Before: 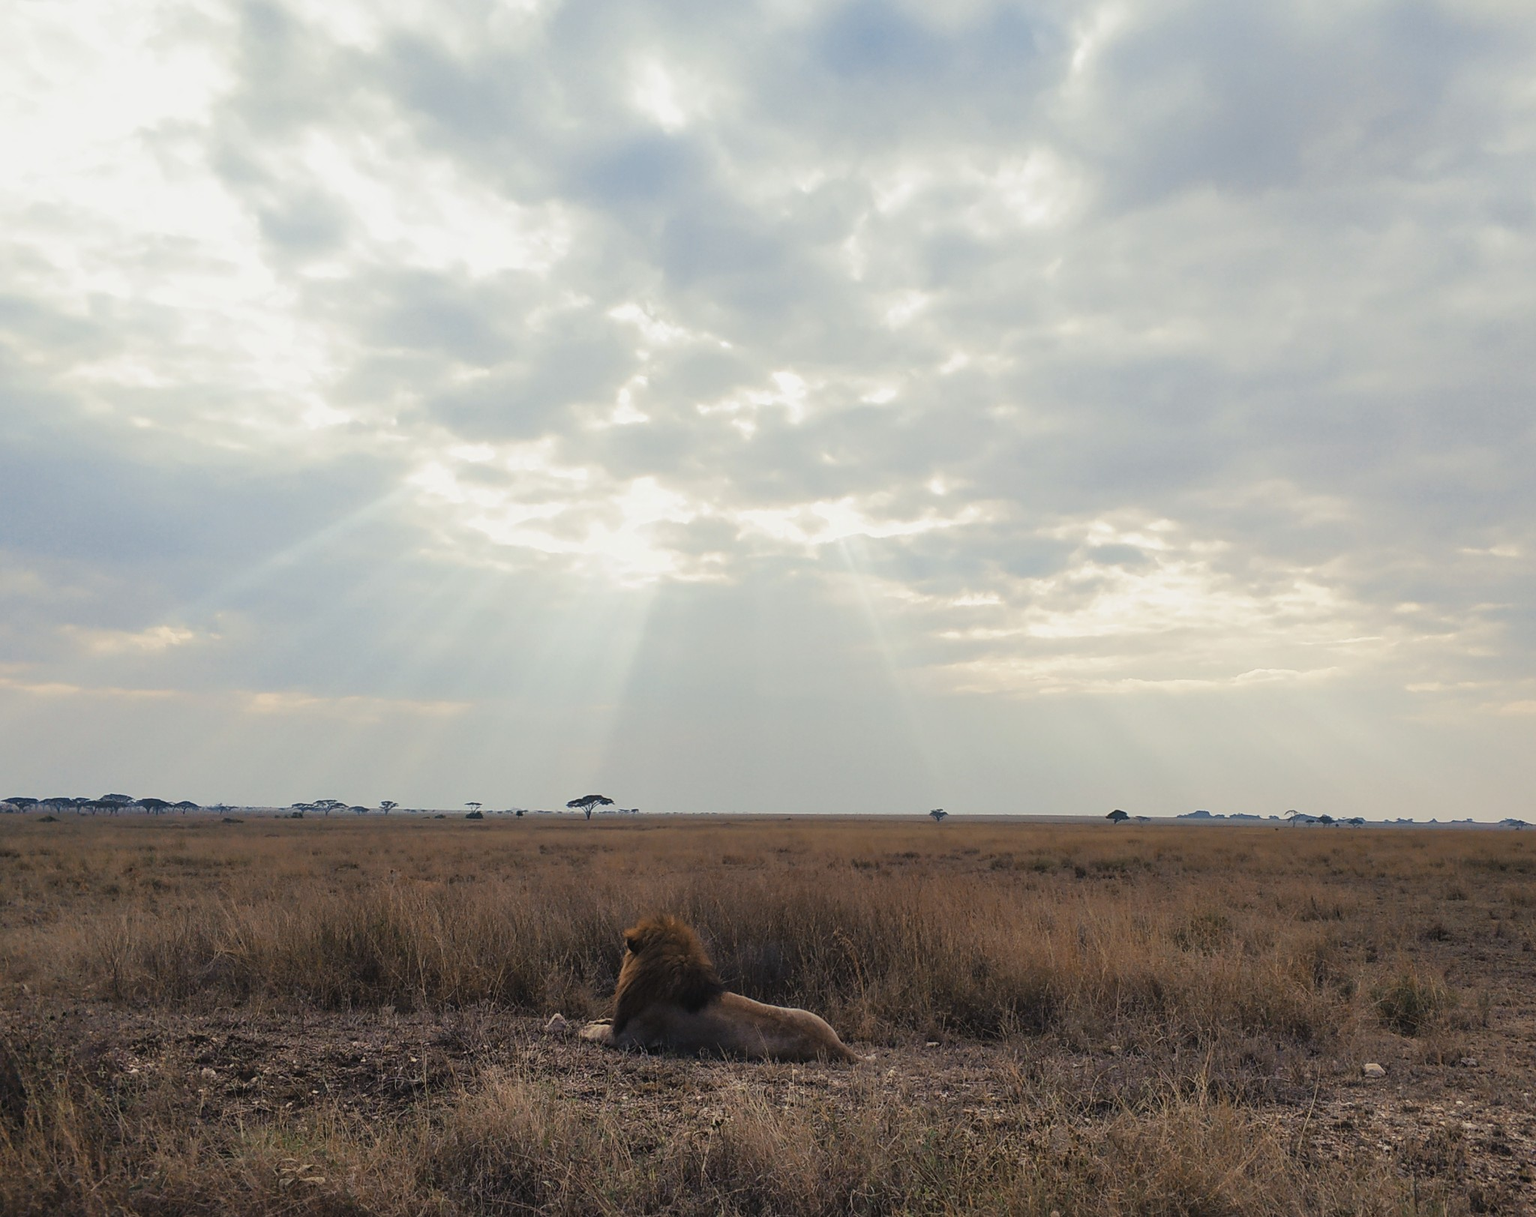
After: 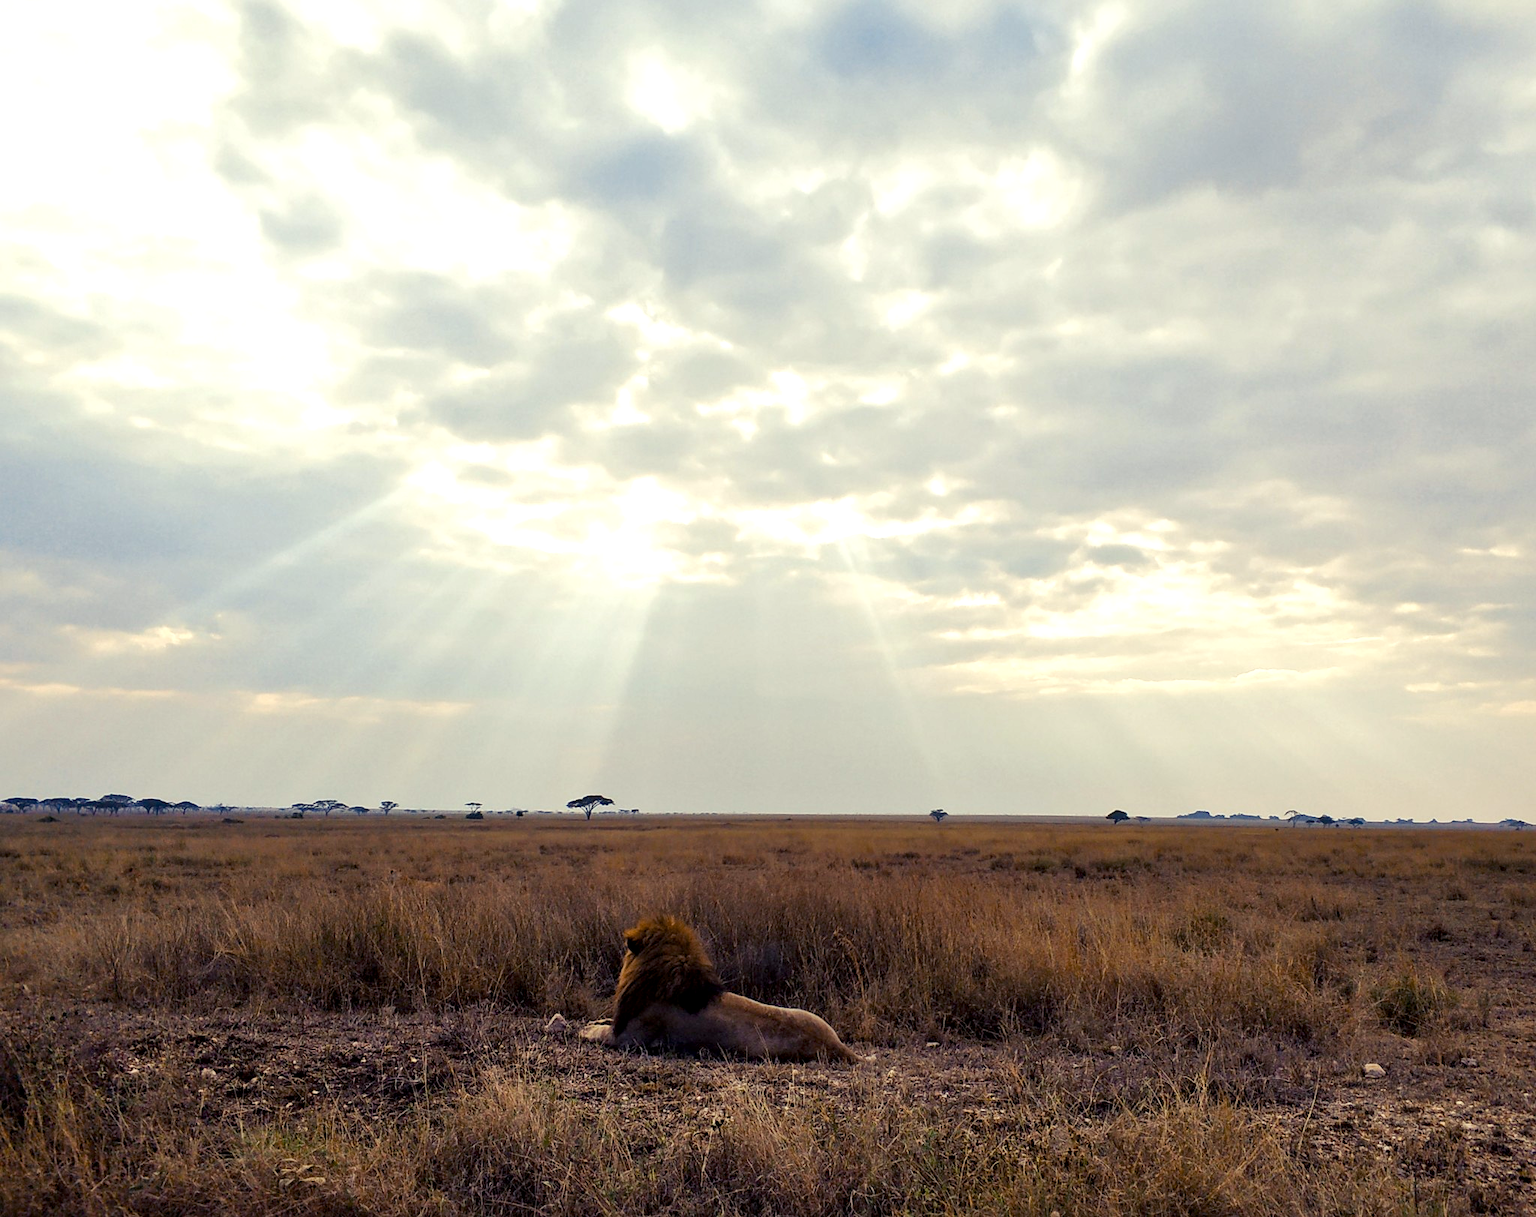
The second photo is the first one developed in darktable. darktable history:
local contrast: mode bilateral grid, contrast 30, coarseness 25, midtone range 0.2
color balance rgb: shadows lift › luminance -21.66%, shadows lift › chroma 6.57%, shadows lift › hue 270°, power › chroma 0.68%, power › hue 60°, highlights gain › luminance 6.08%, highlights gain › chroma 1.33%, highlights gain › hue 90°, global offset › luminance -0.87%, perceptual saturation grading › global saturation 26.86%, perceptual saturation grading › highlights -28.39%, perceptual saturation grading › mid-tones 15.22%, perceptual saturation grading › shadows 33.98%, perceptual brilliance grading › highlights 10%, perceptual brilliance grading › mid-tones 5%
